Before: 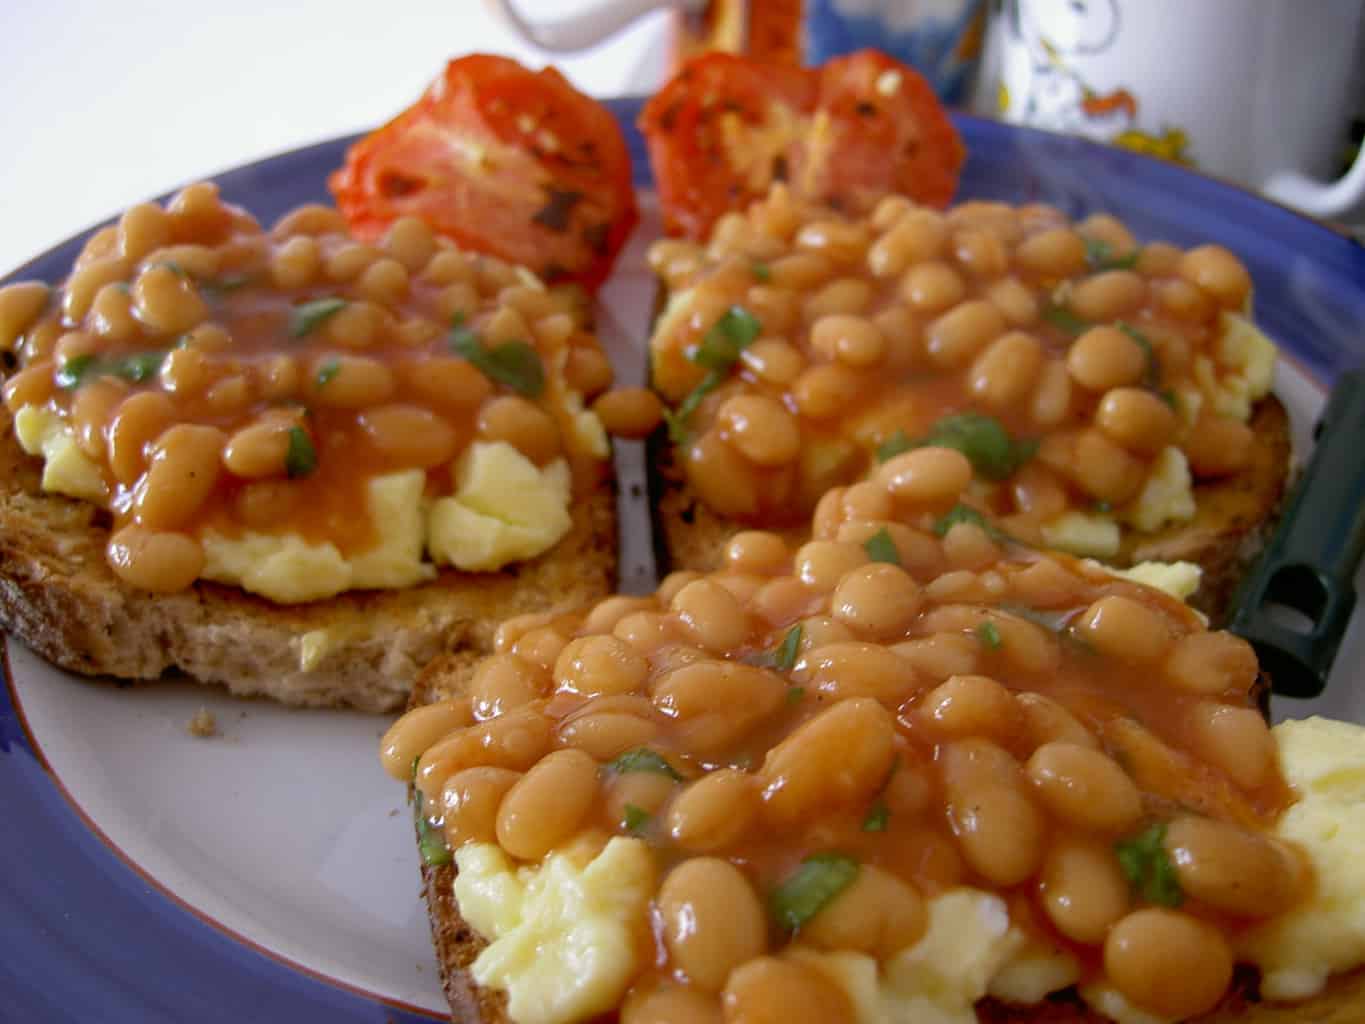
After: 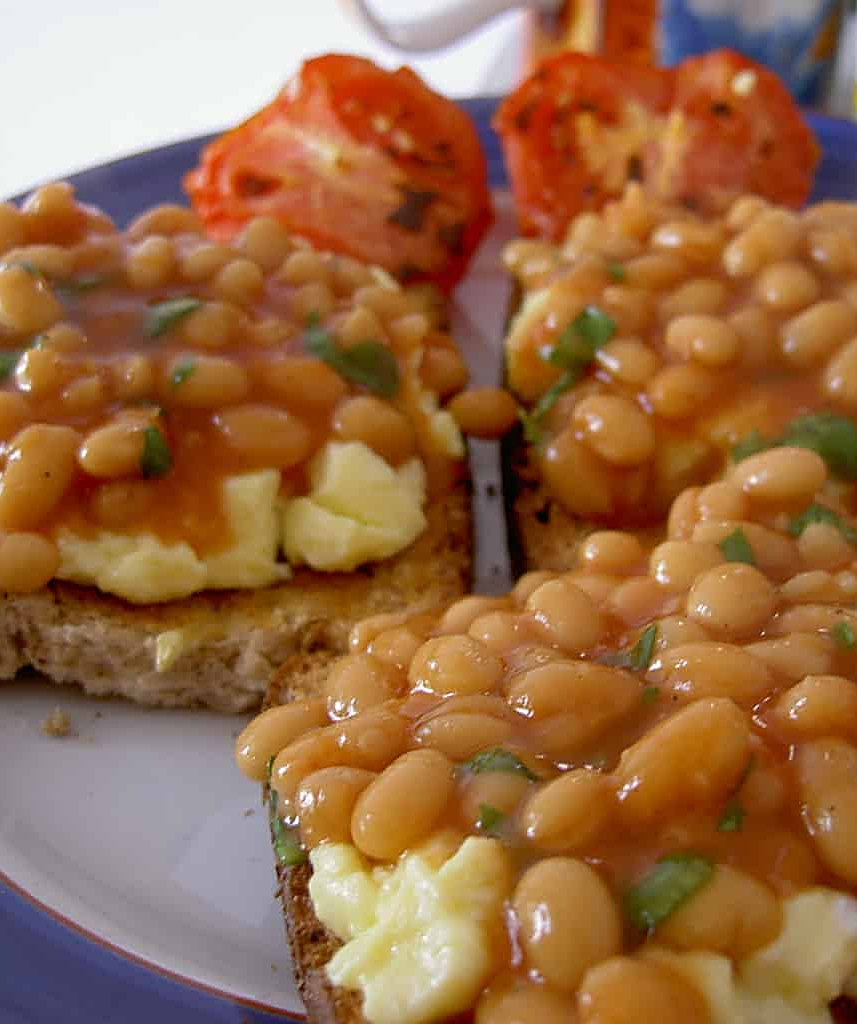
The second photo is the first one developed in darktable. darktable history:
sharpen: on, module defaults
crop: left 10.644%, right 26.528%
